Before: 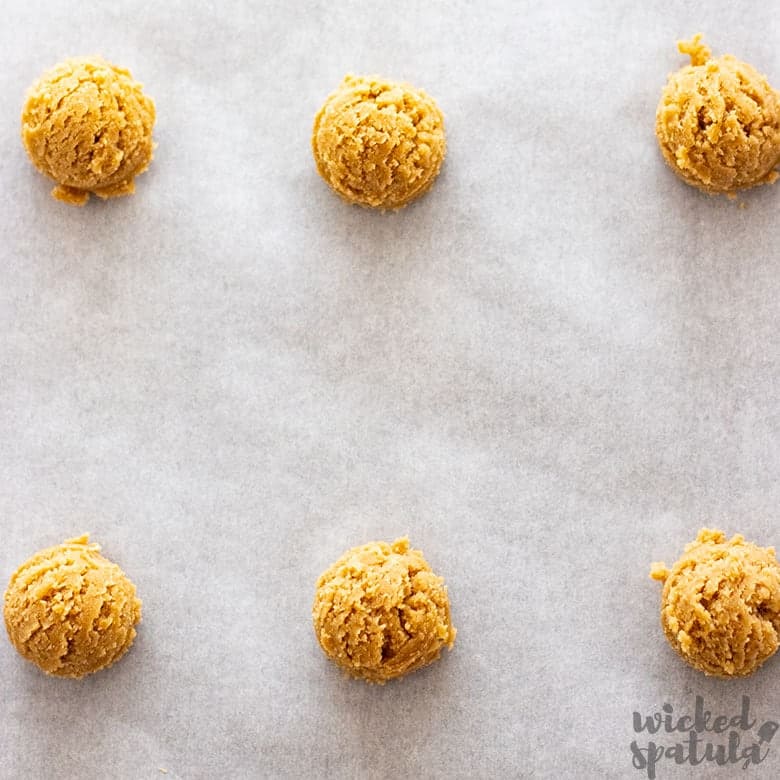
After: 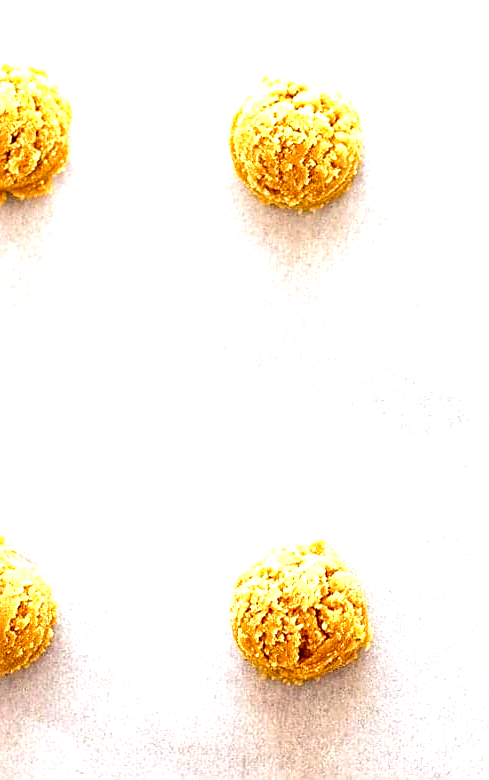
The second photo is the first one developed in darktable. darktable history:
sharpen: amount 0.496
exposure: exposure 1 EV, compensate exposure bias true, compensate highlight preservation false
crop: left 10.739%, right 26.552%
velvia: strength 50.9%, mid-tones bias 0.507
